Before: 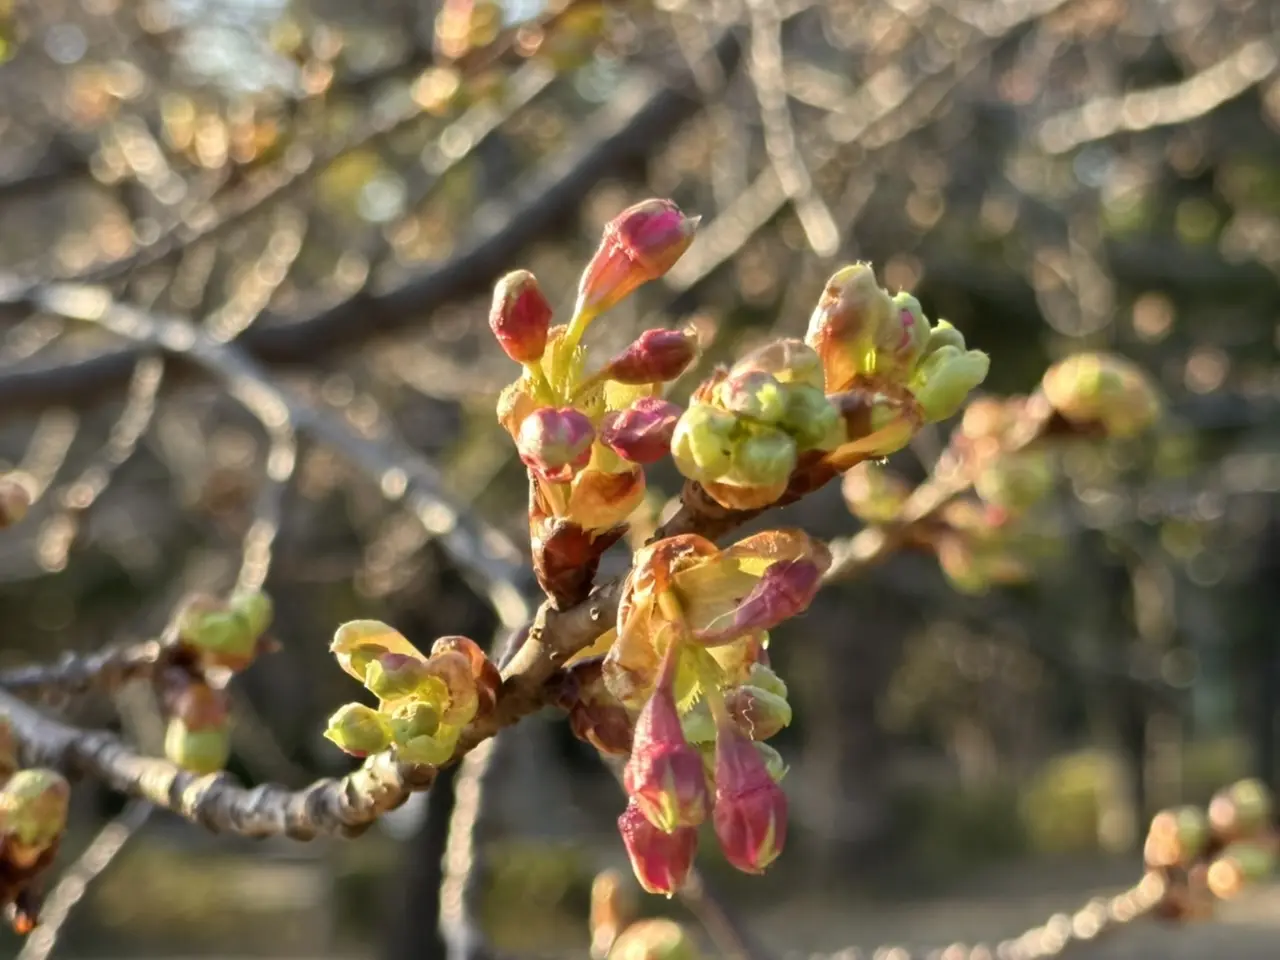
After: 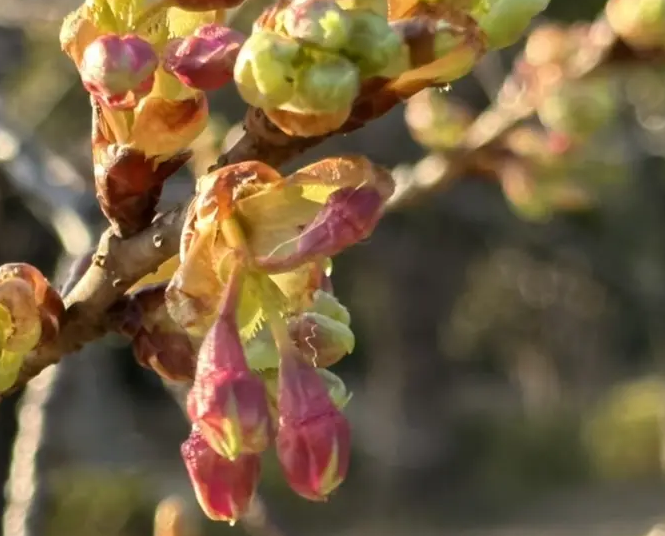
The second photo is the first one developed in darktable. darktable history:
crop: left 34.191%, top 38.878%, right 13.816%, bottom 5.217%
